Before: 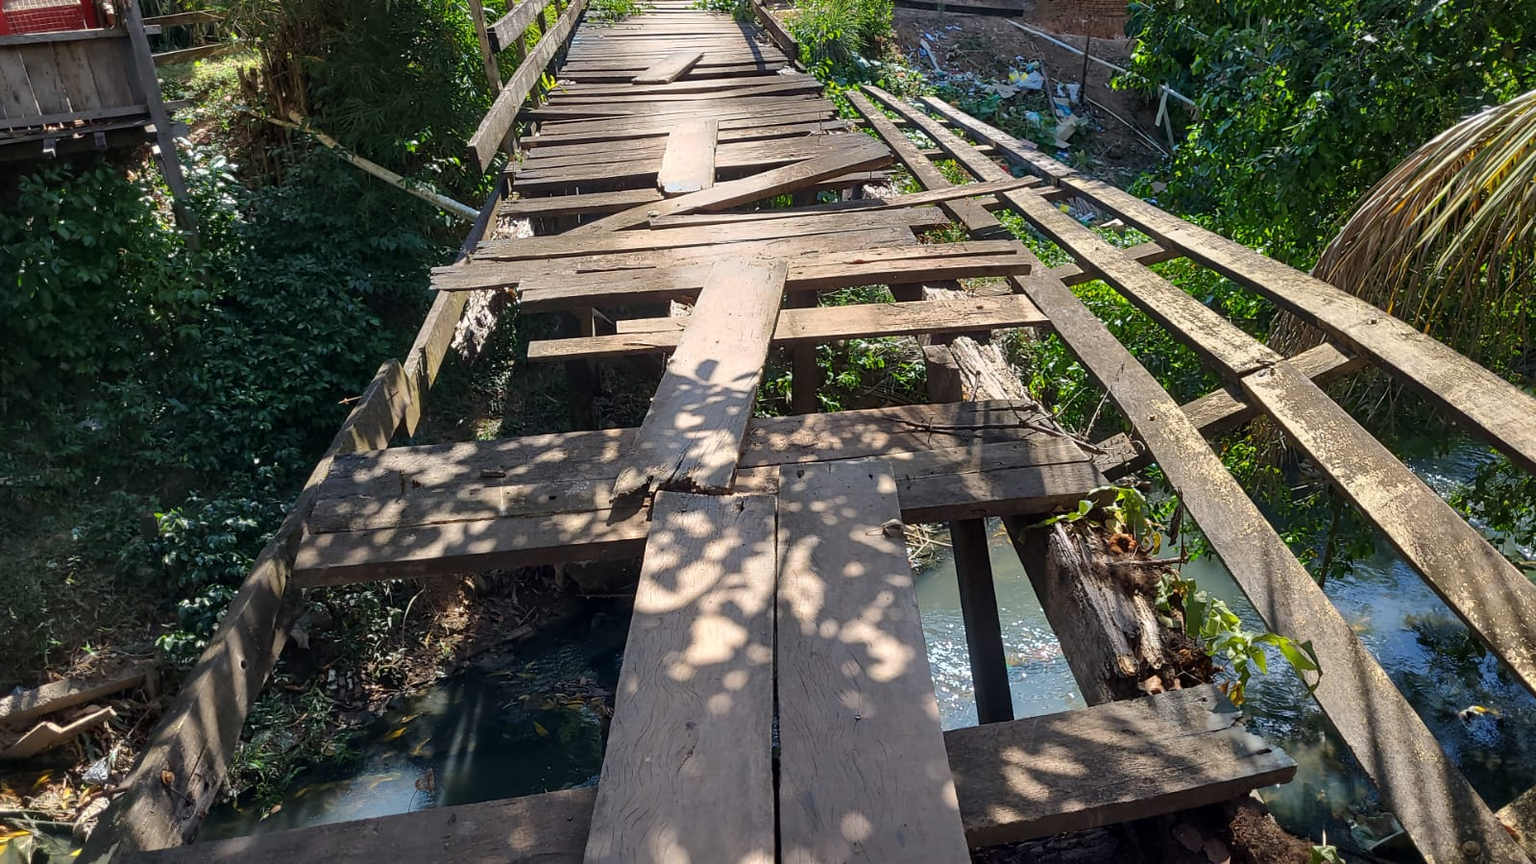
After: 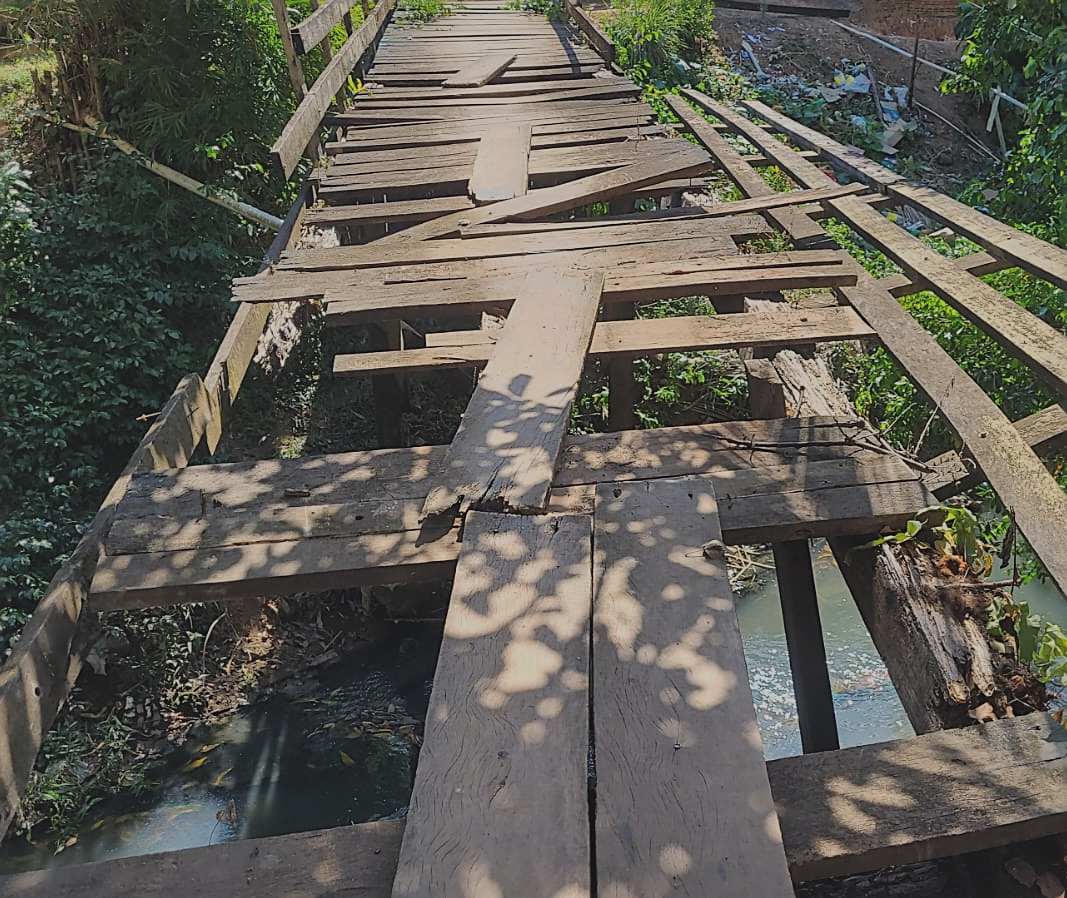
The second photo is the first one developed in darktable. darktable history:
color correction: highlights b* 2.92
crop and rotate: left 13.607%, right 19.628%
exposure: black level correction -0.015, exposure -0.13 EV, compensate highlight preservation false
sharpen: on, module defaults
shadows and highlights: on, module defaults
filmic rgb: black relative exposure -16 EV, white relative exposure 6.89 EV, threshold 3.01 EV, hardness 4.65, enable highlight reconstruction true
